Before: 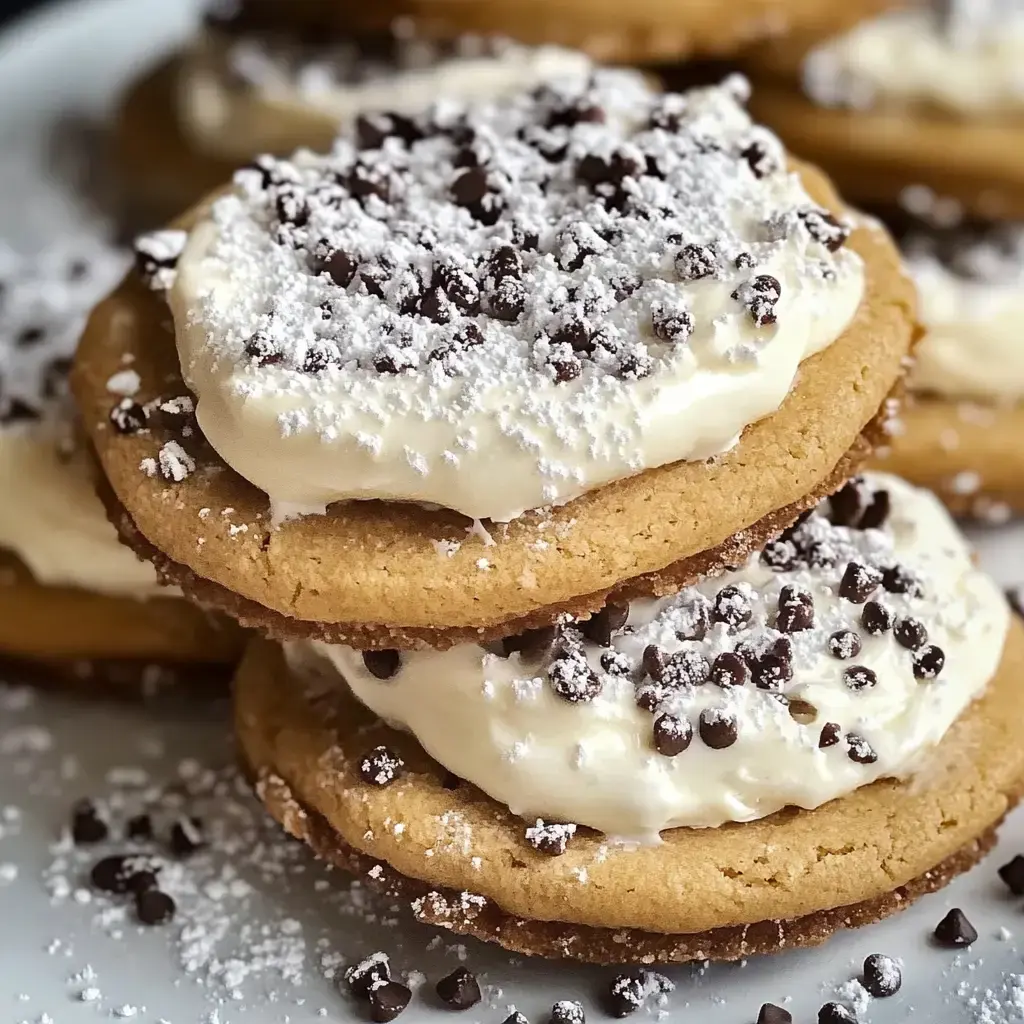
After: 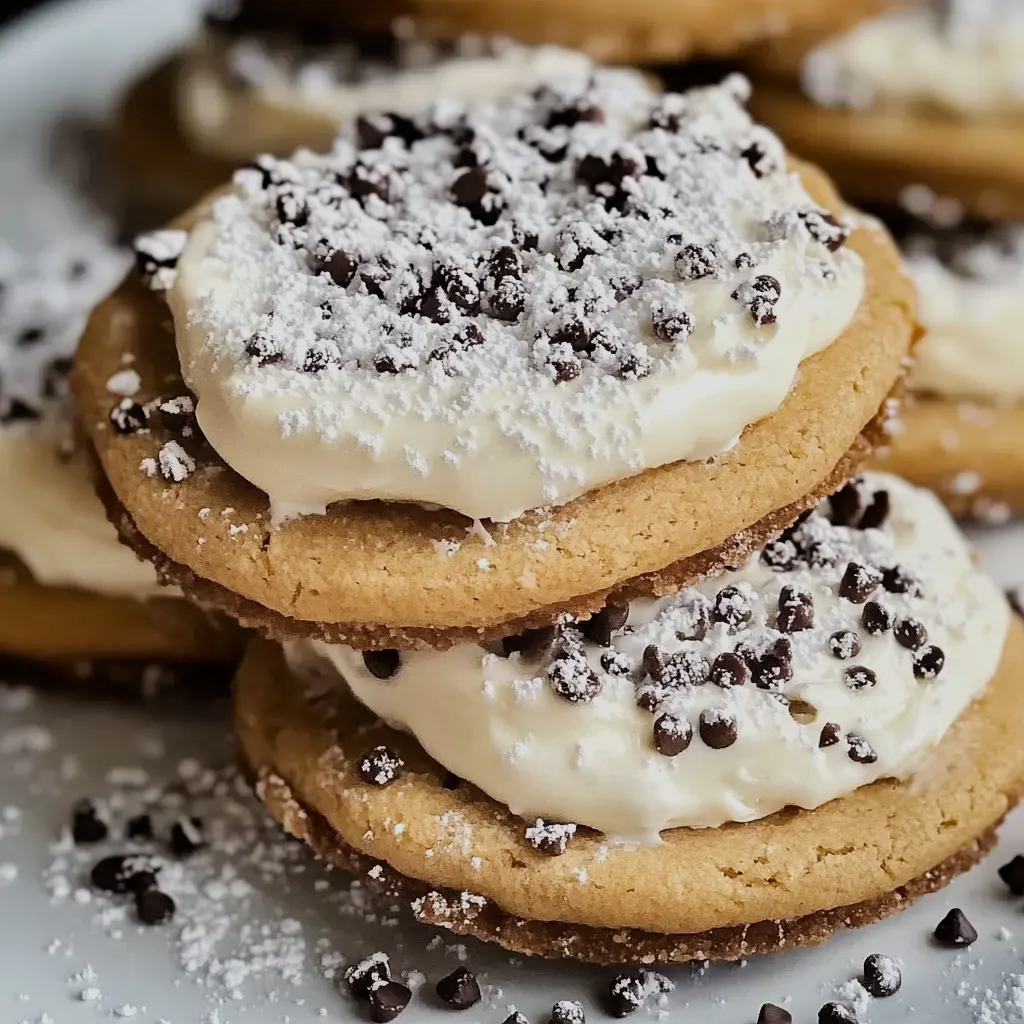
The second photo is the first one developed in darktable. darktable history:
filmic rgb: white relative exposure 3.8 EV, hardness 4.35
tone equalizer: on, module defaults
